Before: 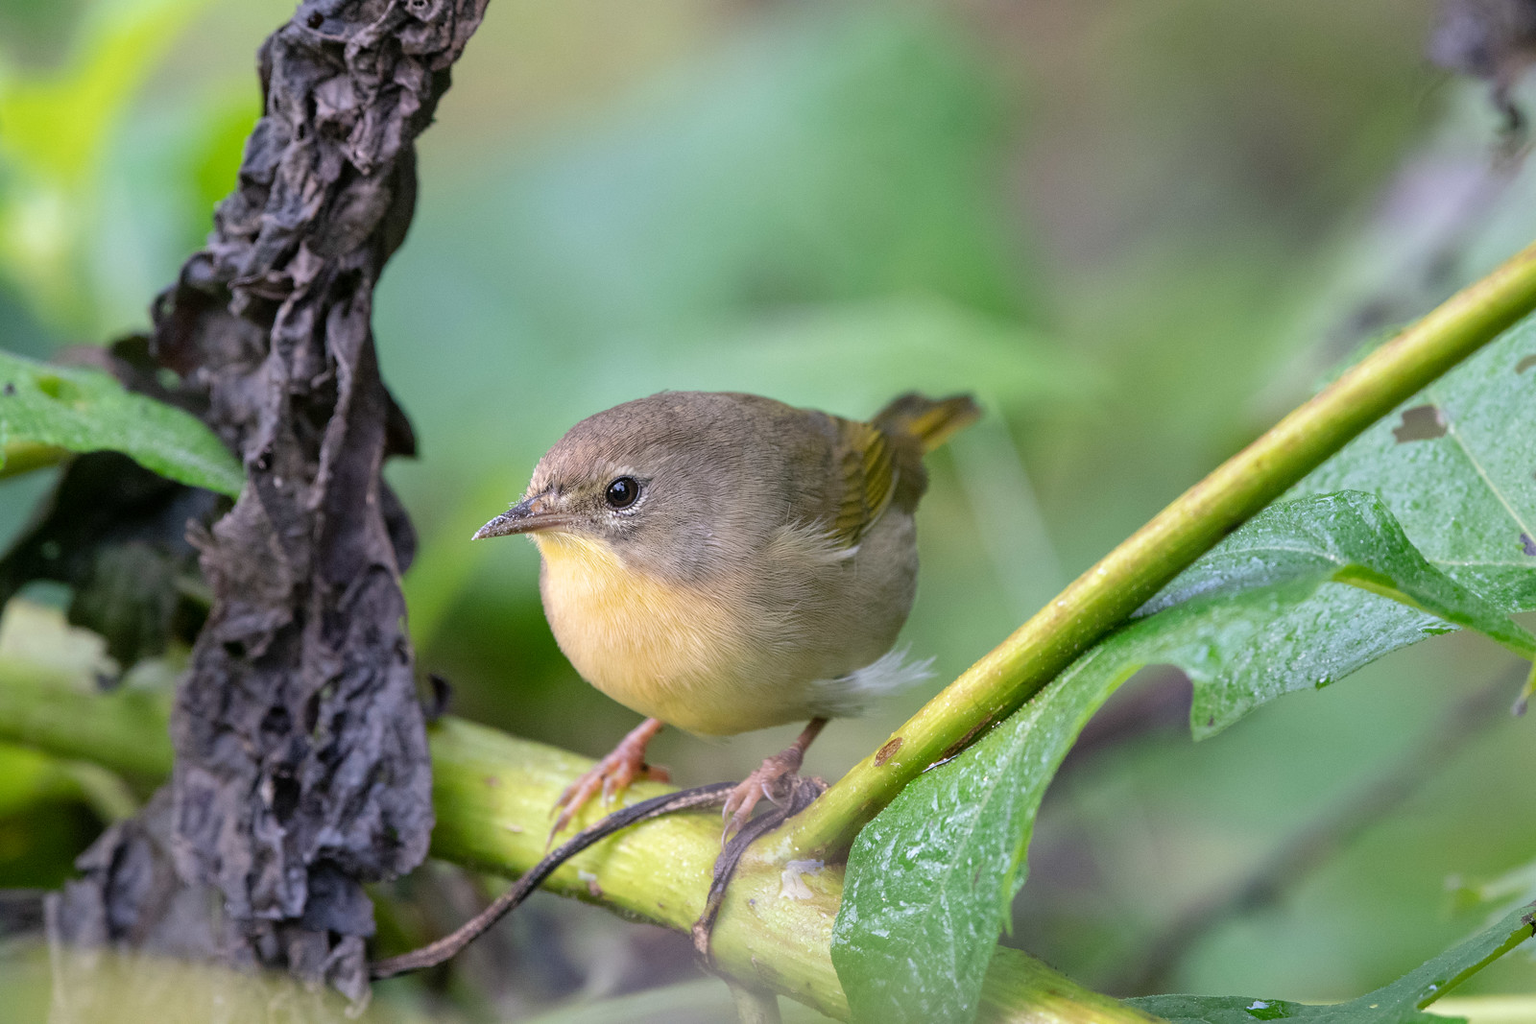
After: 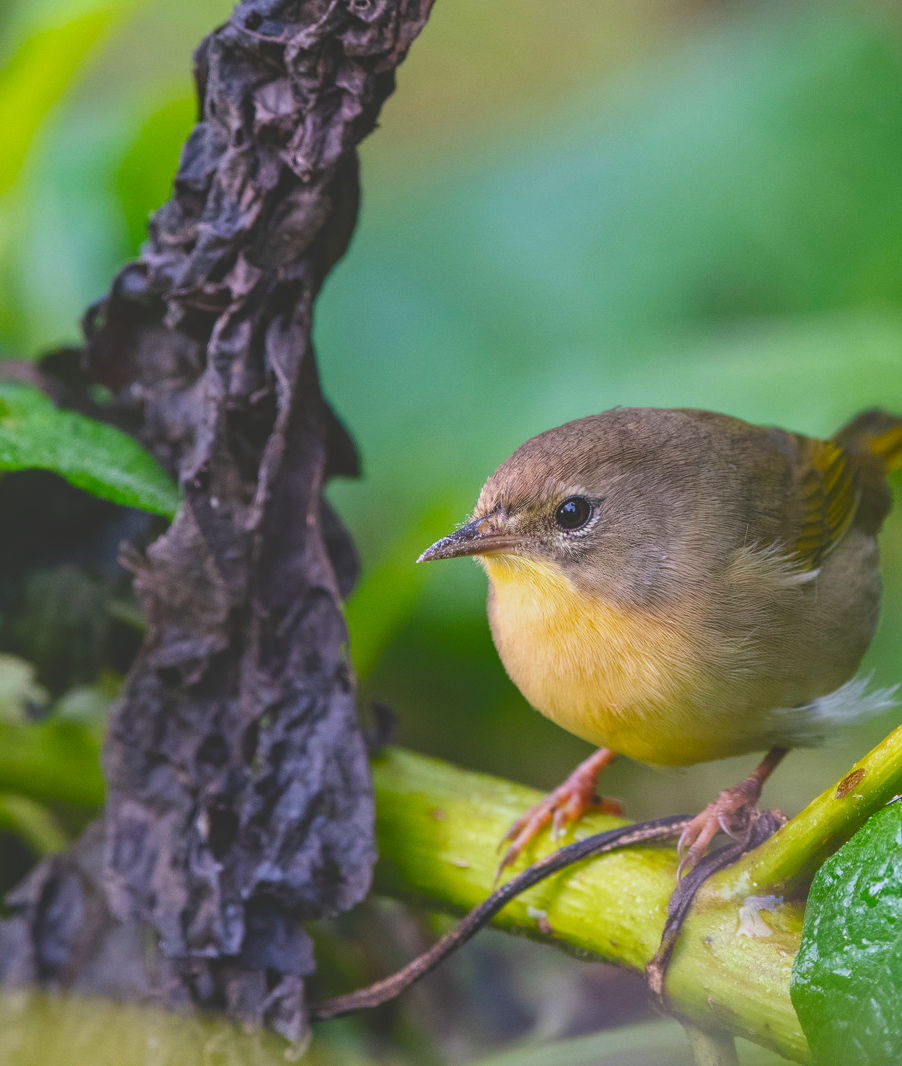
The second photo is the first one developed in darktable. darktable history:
crop: left 4.698%, right 38.887%
exposure: black level correction -0.017, exposure -1.018 EV, compensate exposure bias true, compensate highlight preservation false
color balance rgb: global offset › luminance 1.989%, linear chroma grading › shadows -9.484%, linear chroma grading › global chroma 20.312%, perceptual saturation grading › global saturation 44.818%, perceptual saturation grading › highlights -49.336%, perceptual saturation grading › shadows 29.309%, global vibrance 24.892%
local contrast: on, module defaults
contrast brightness saturation: contrast 0.07, brightness 0.072, saturation 0.177
tone equalizer: -8 EV -0.434 EV, -7 EV -0.41 EV, -6 EV -0.341 EV, -5 EV -0.223 EV, -3 EV 0.194 EV, -2 EV 0.359 EV, -1 EV 0.39 EV, +0 EV 0.441 EV, edges refinement/feathering 500, mask exposure compensation -1.57 EV, preserve details no
